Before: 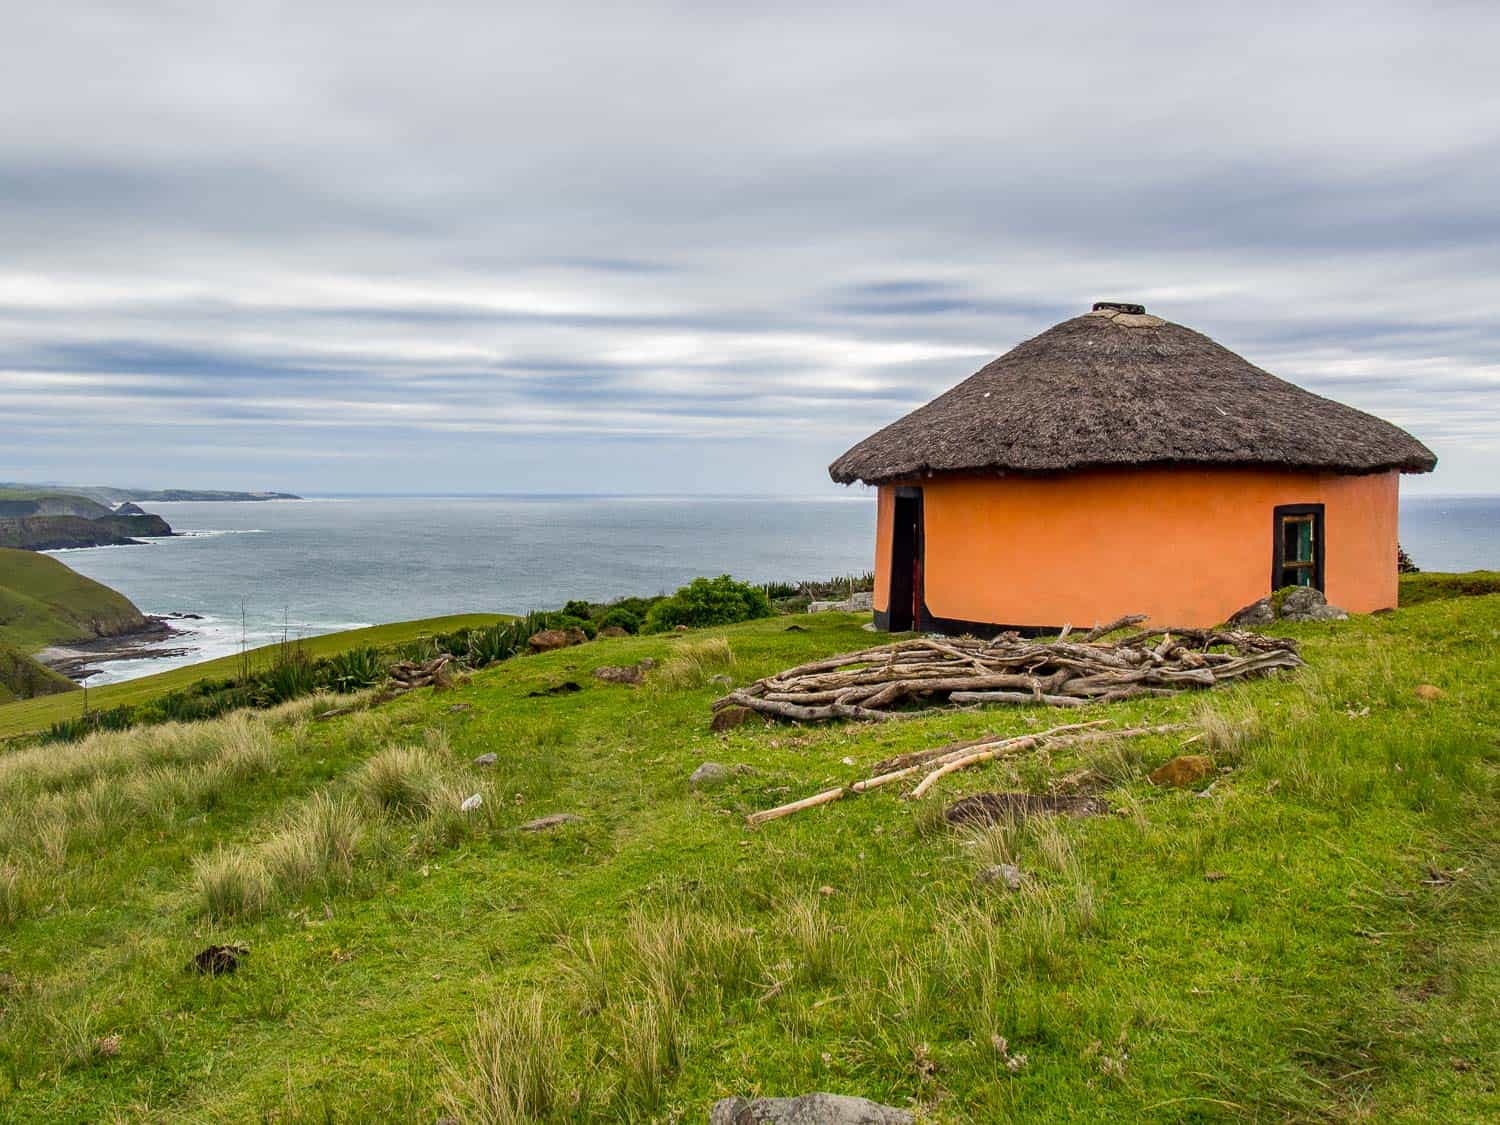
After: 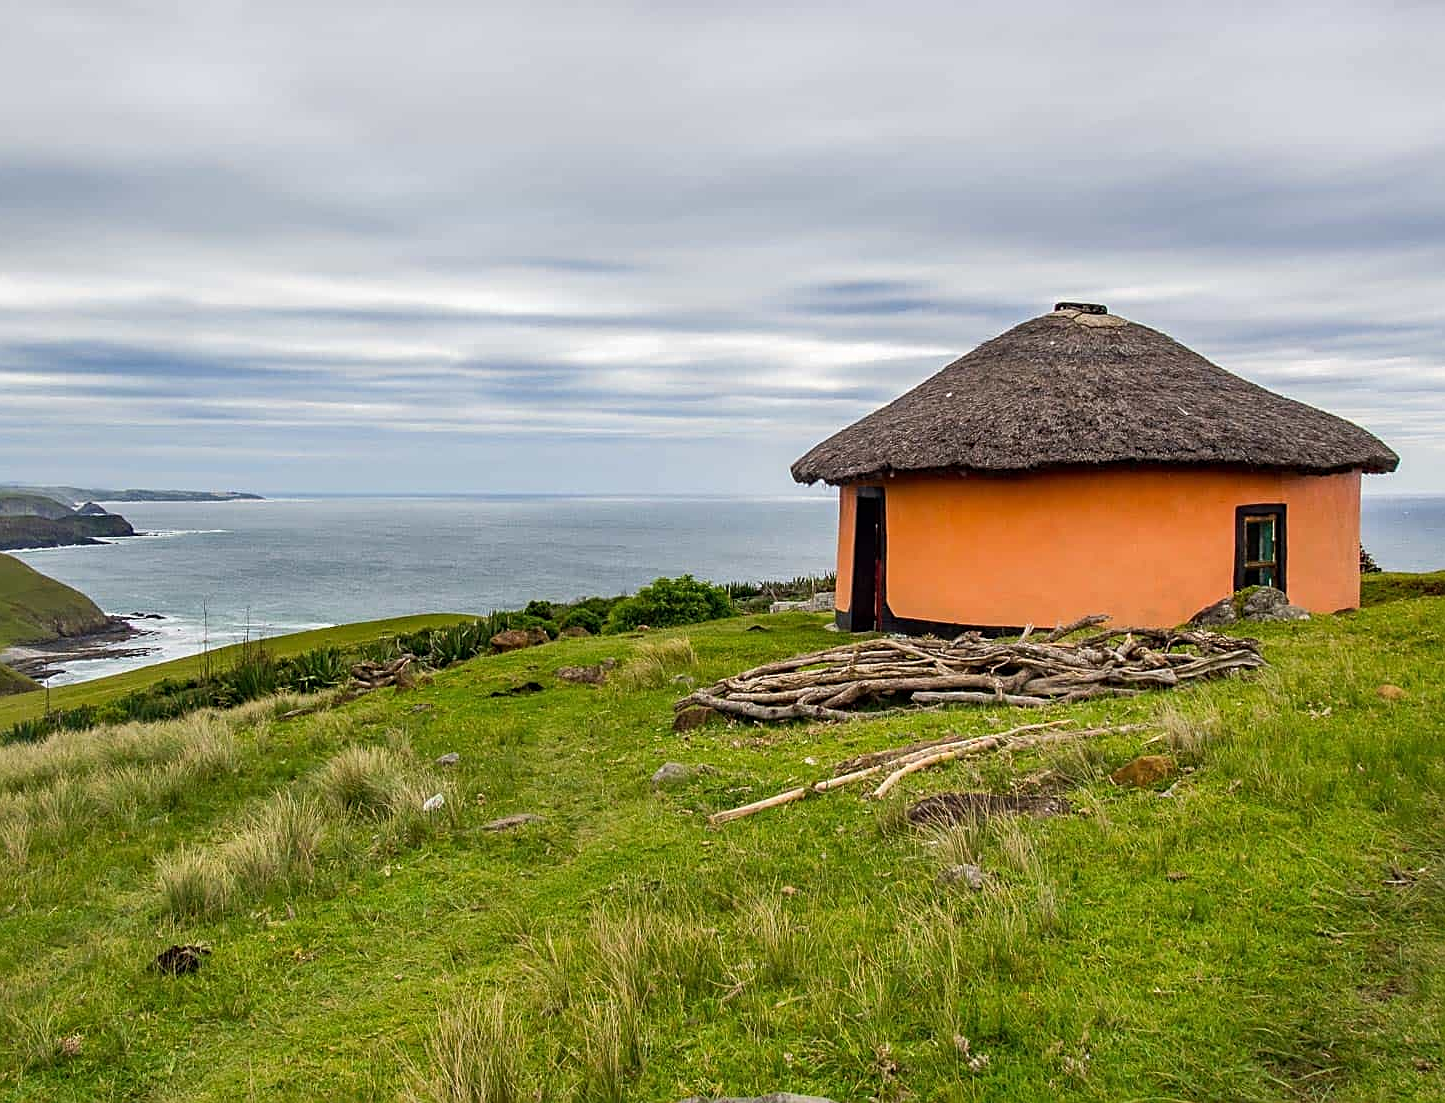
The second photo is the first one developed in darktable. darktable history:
sharpen: on, module defaults
crop and rotate: left 2.559%, right 1.045%, bottom 1.94%
